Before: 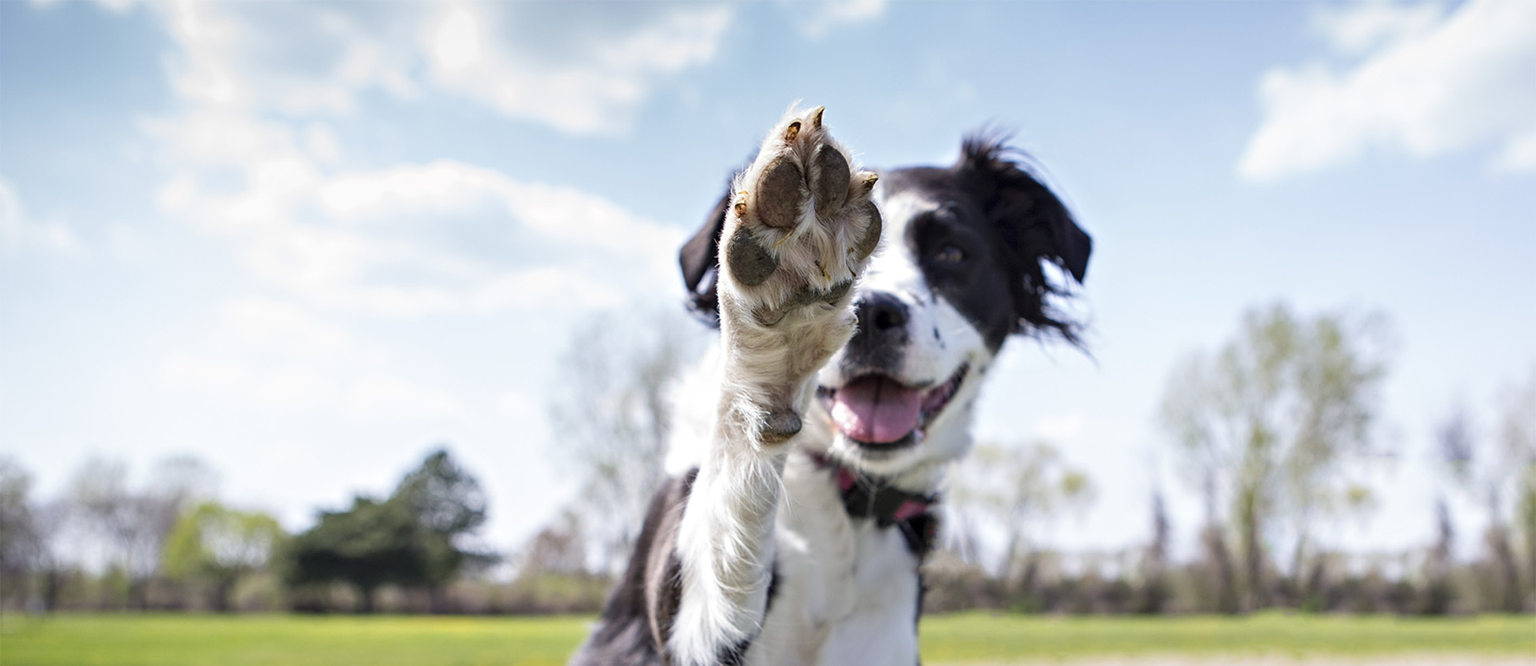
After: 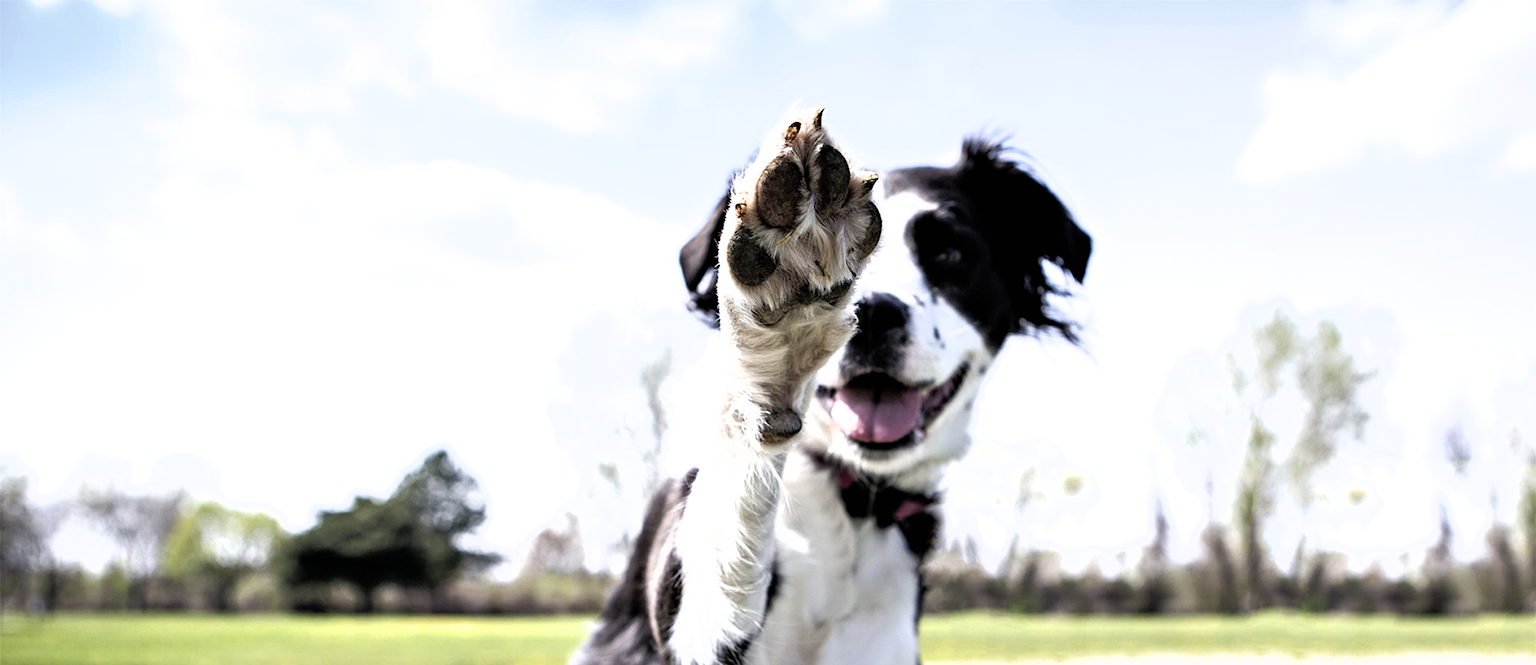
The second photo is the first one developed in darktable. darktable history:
filmic rgb: black relative exposure -8.27 EV, white relative exposure 2.21 EV, hardness 7.14, latitude 85.22%, contrast 1.703, highlights saturation mix -4%, shadows ↔ highlights balance -2.77%
shadows and highlights: shadows 43.37, highlights 8.28
